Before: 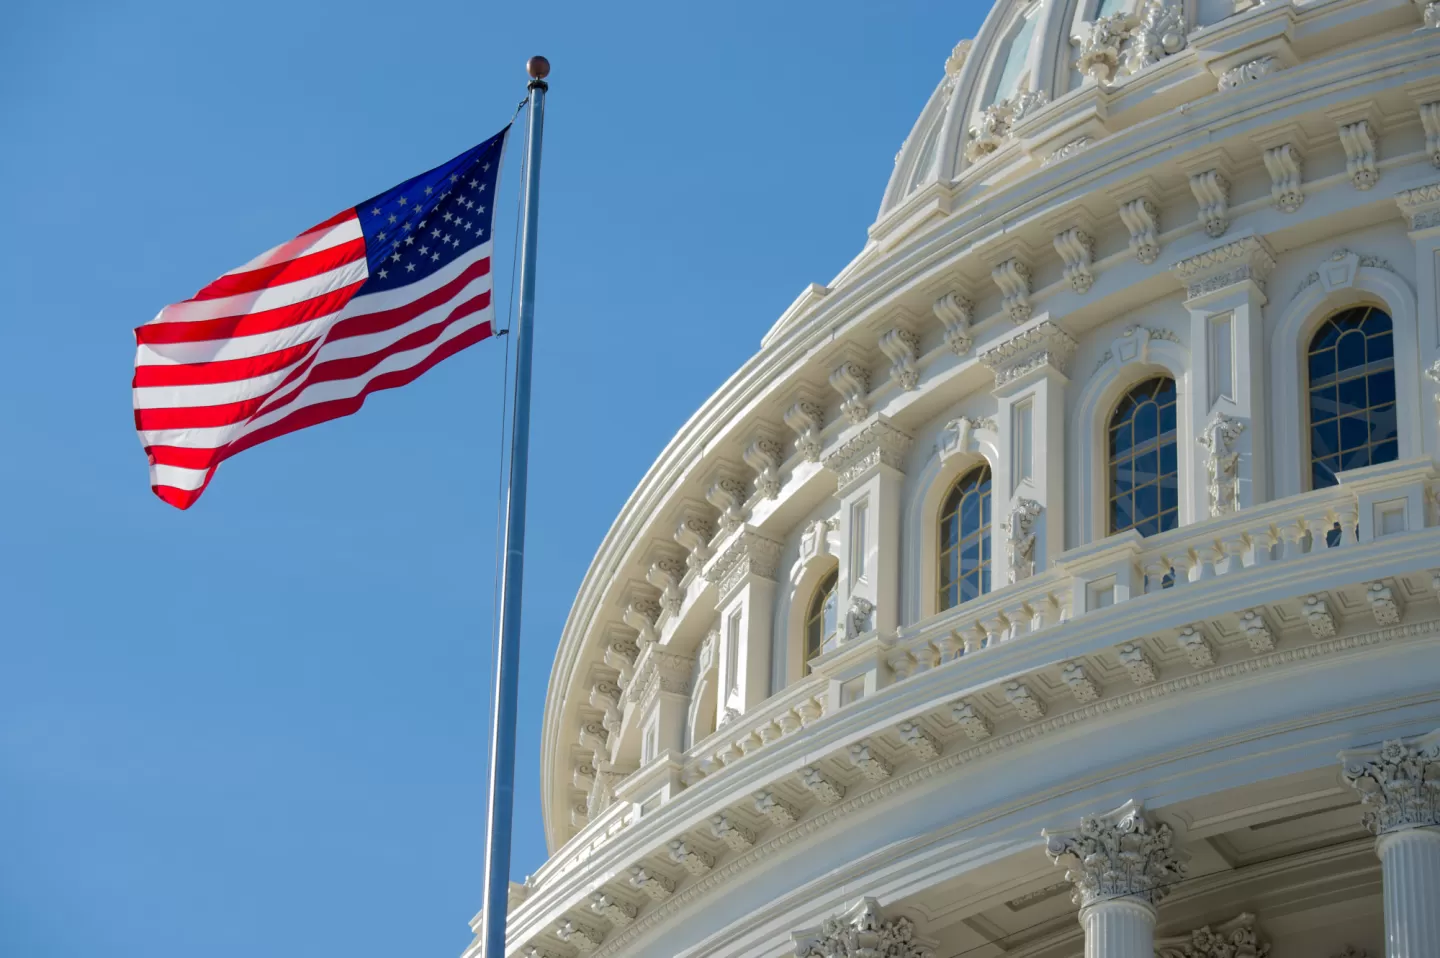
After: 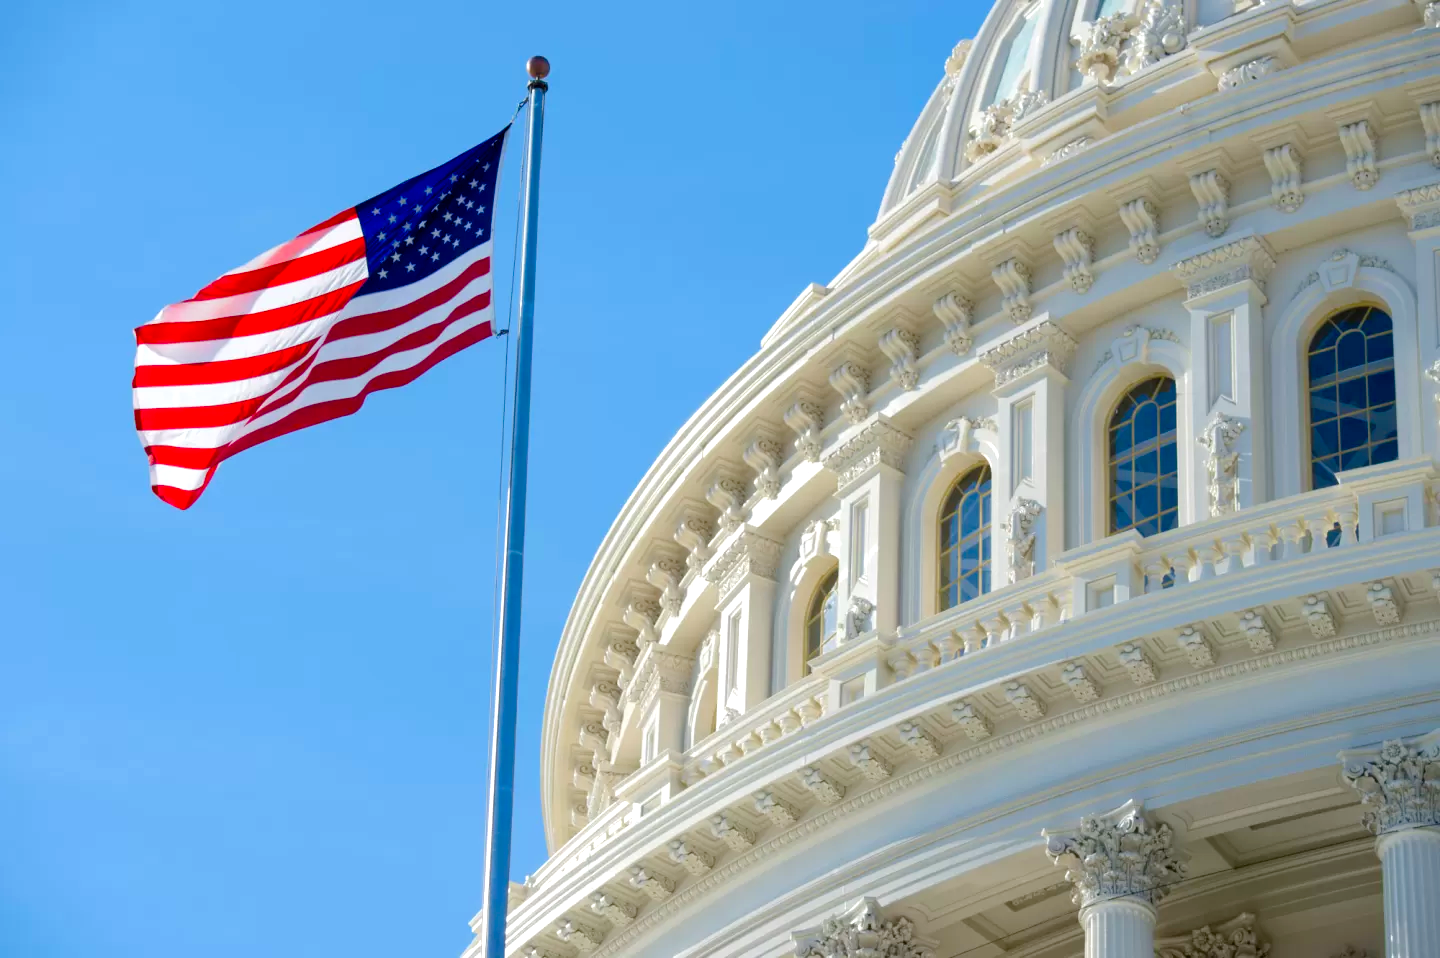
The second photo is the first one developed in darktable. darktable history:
exposure: black level correction 0, exposure 0.5 EV, compensate highlight preservation false
color balance rgb: perceptual saturation grading › global saturation 35%, perceptual saturation grading › highlights -30%, perceptual saturation grading › shadows 35%, perceptual brilliance grading › global brilliance 3%, perceptual brilliance grading › highlights -3%, perceptual brilliance grading › shadows 3%
